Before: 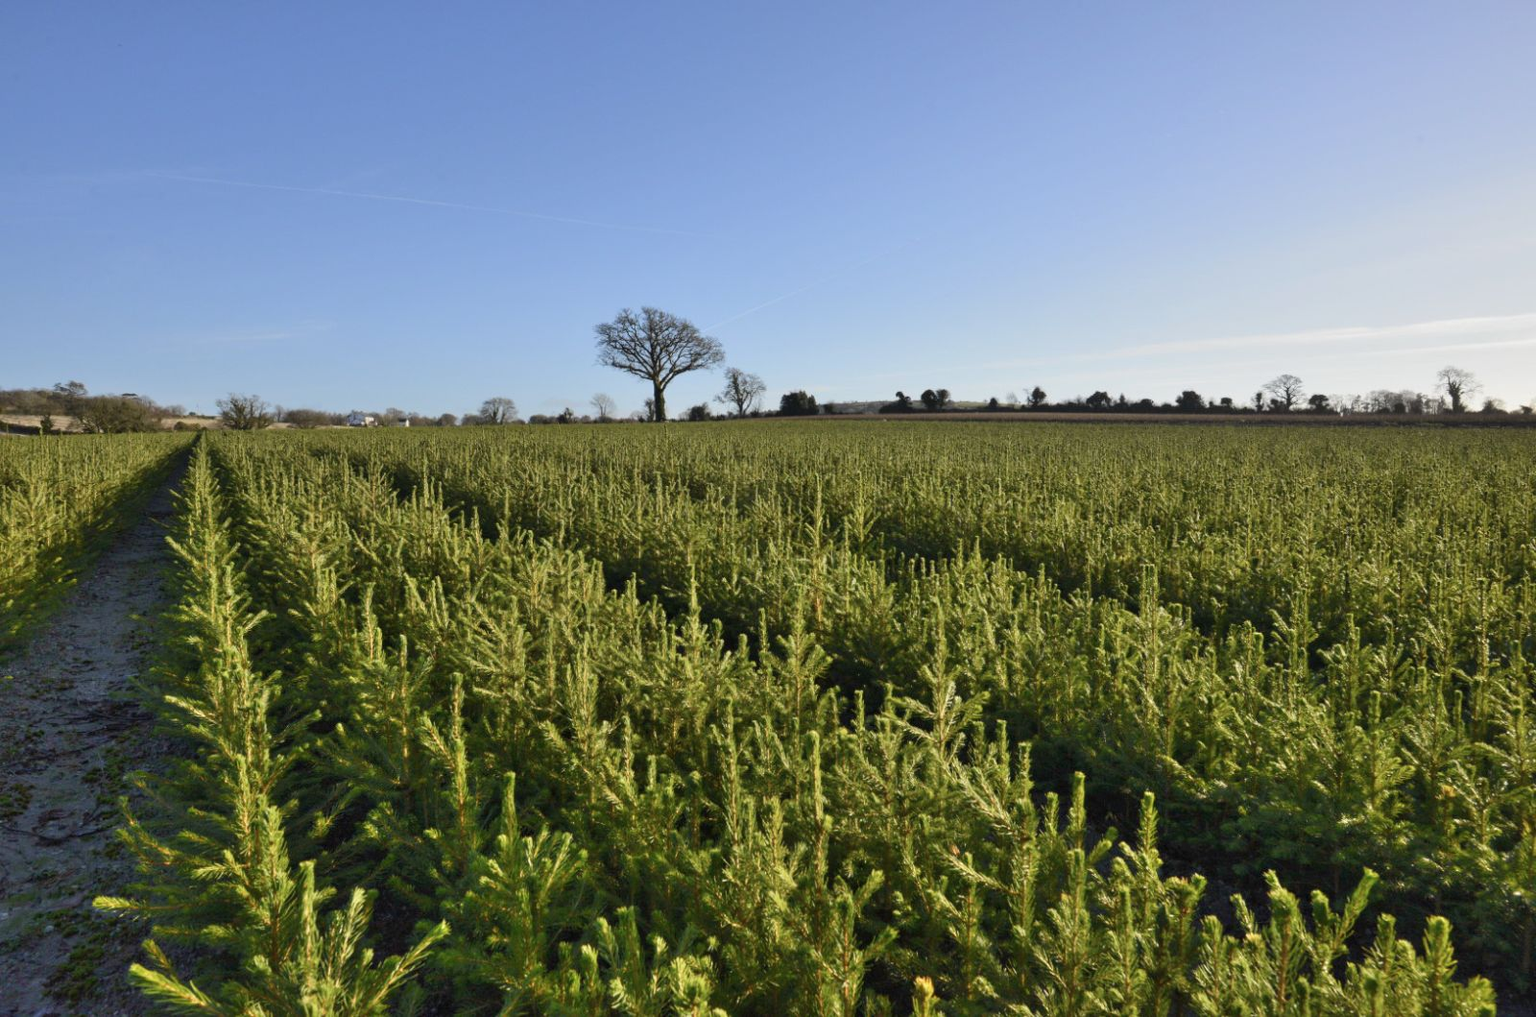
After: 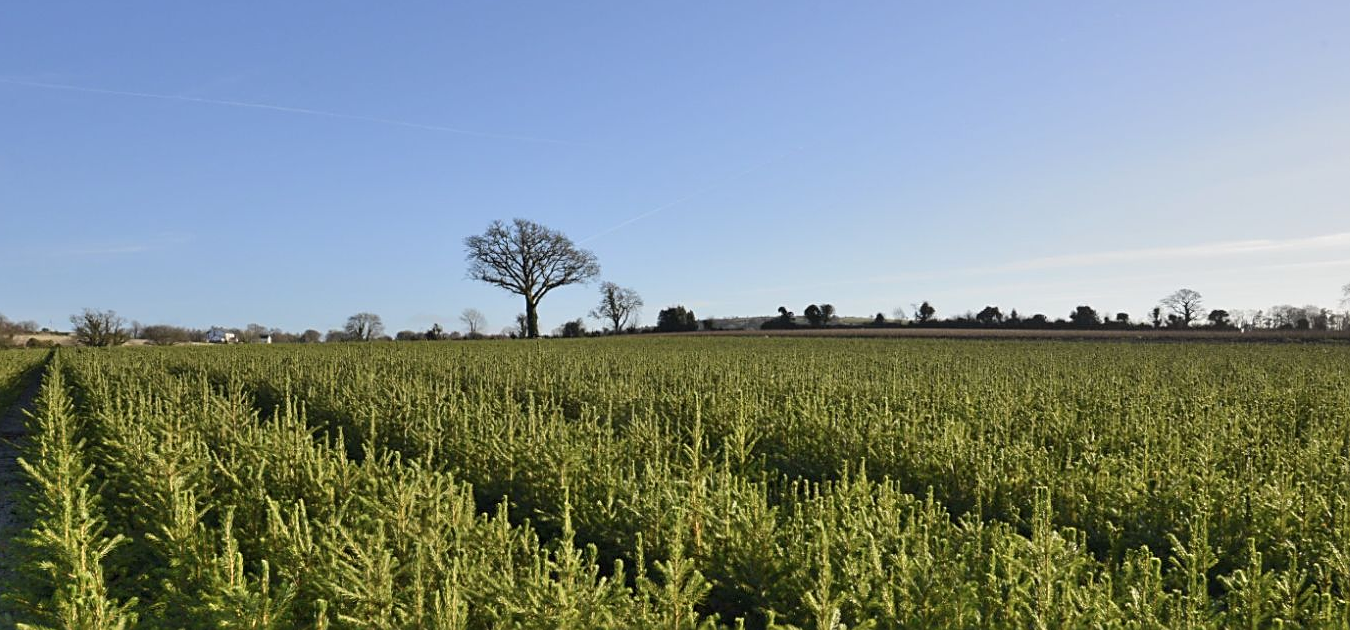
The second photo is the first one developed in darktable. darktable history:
crop and rotate: left 9.702%, top 9.696%, right 5.886%, bottom 30.724%
sharpen: on, module defaults
